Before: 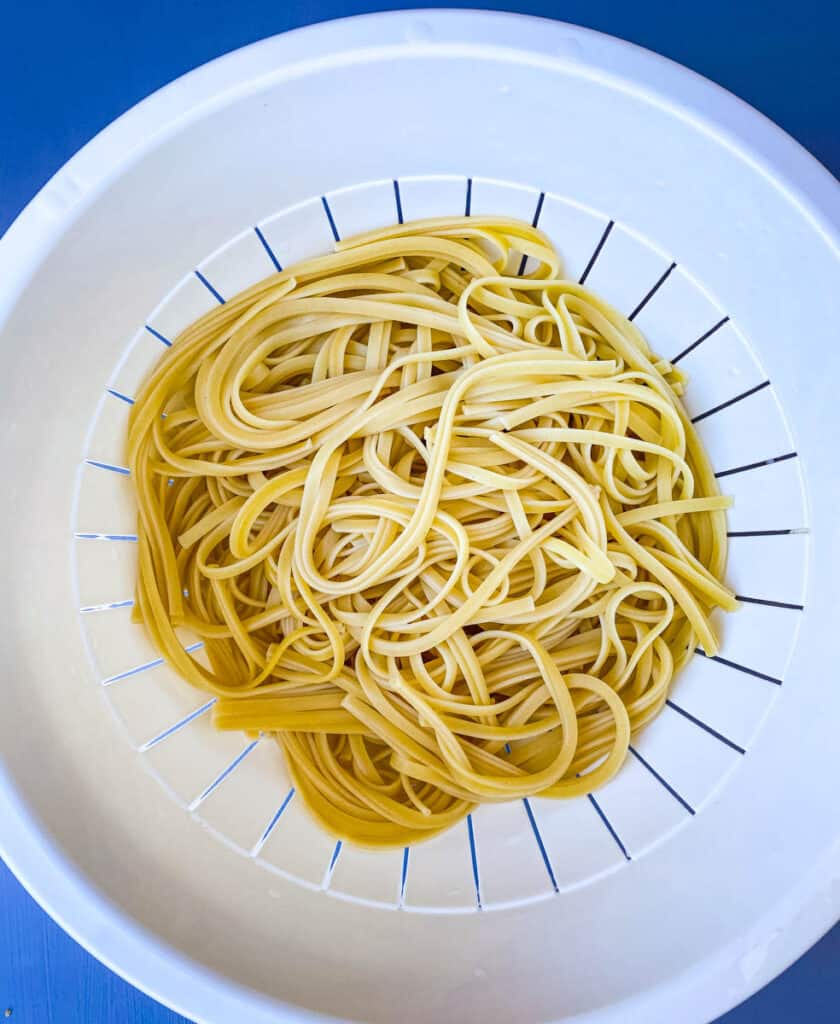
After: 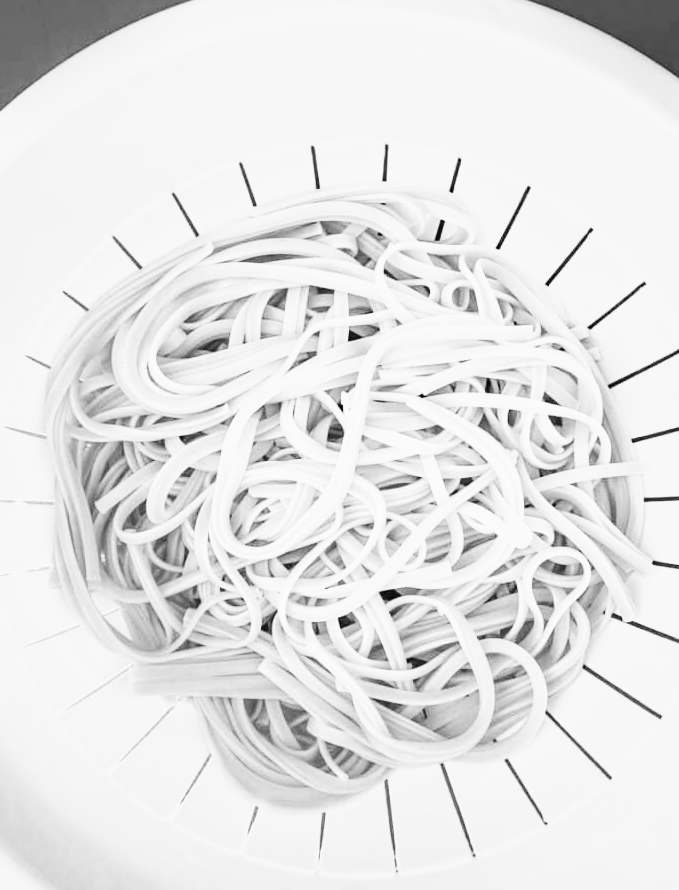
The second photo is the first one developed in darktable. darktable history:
monochrome: a 32, b 64, size 2.3
crop: left 9.929%, top 3.475%, right 9.188%, bottom 9.529%
base curve: curves: ch0 [(0, 0) (0.007, 0.004) (0.027, 0.03) (0.046, 0.07) (0.207, 0.54) (0.442, 0.872) (0.673, 0.972) (1, 1)], preserve colors none
